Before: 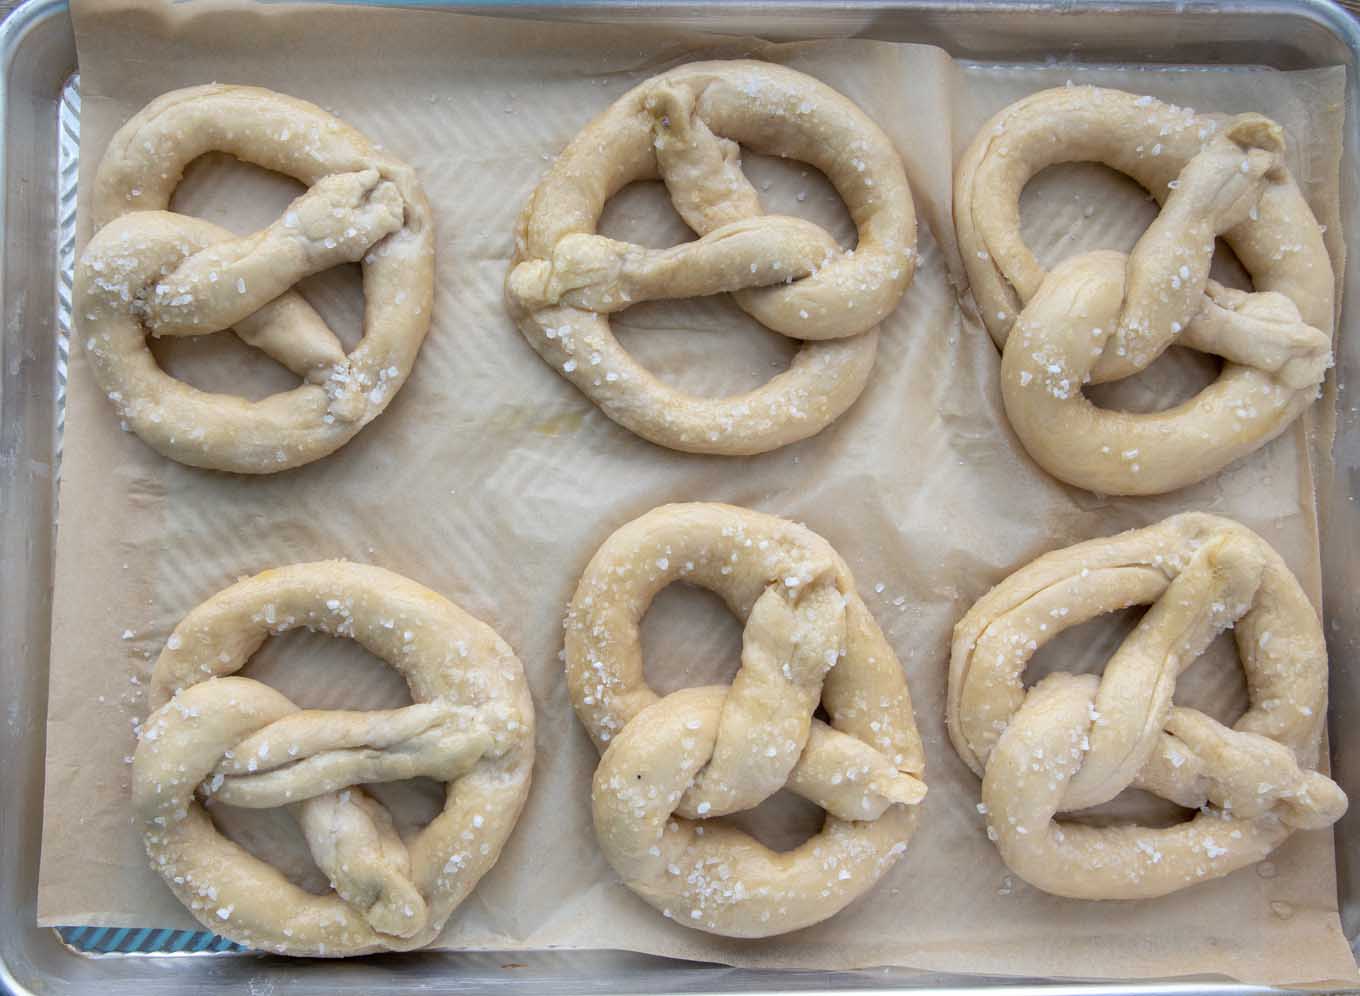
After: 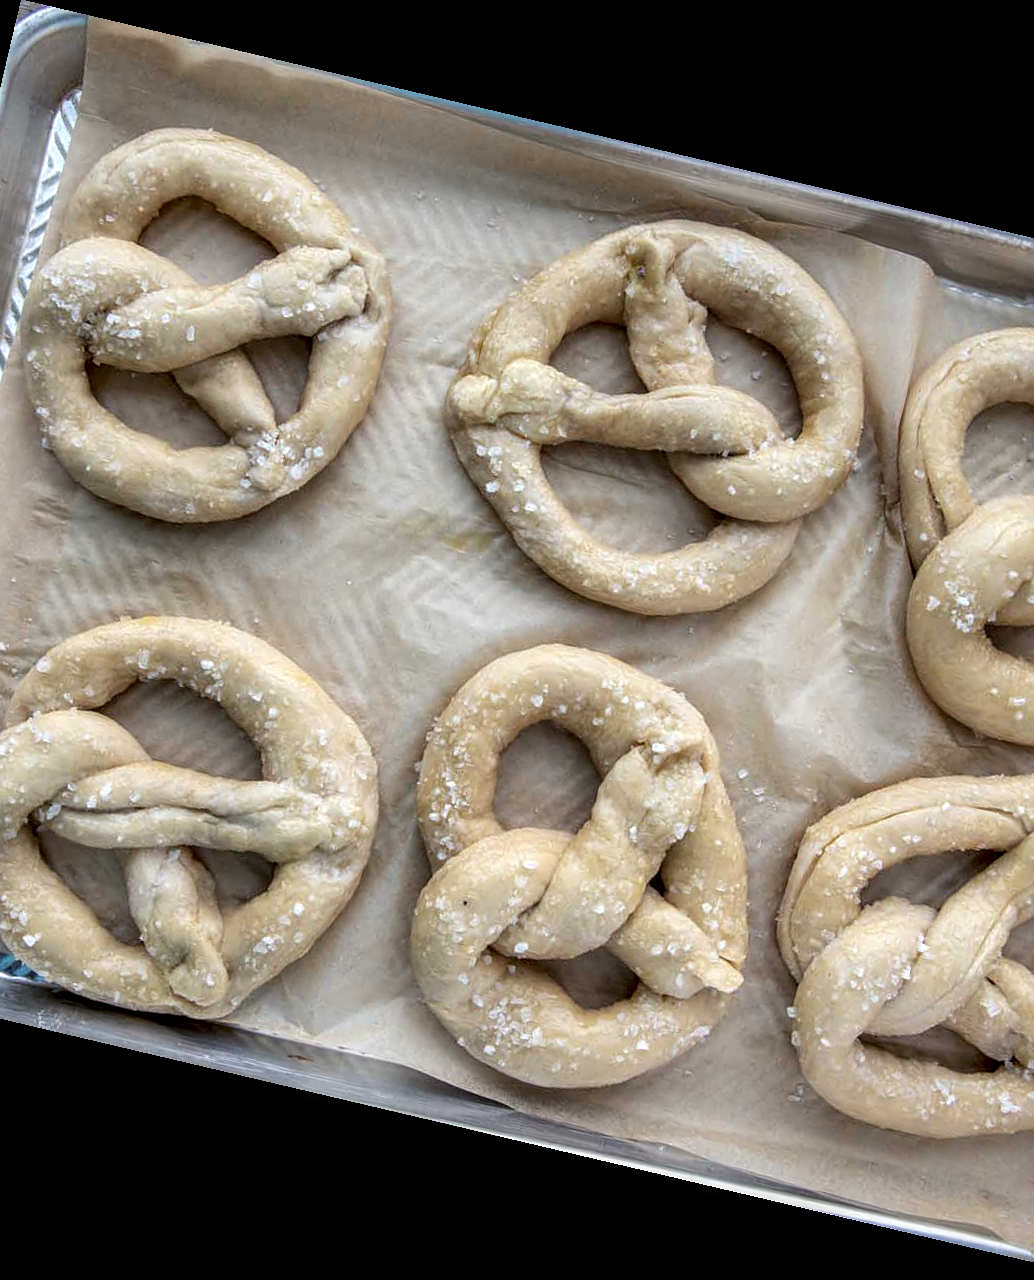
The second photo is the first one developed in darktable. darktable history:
rotate and perspective: rotation 13.27°, automatic cropping off
crop and rotate: left 13.342%, right 19.991%
local contrast: detail 154%
sharpen: radius 1.272, amount 0.305, threshold 0
